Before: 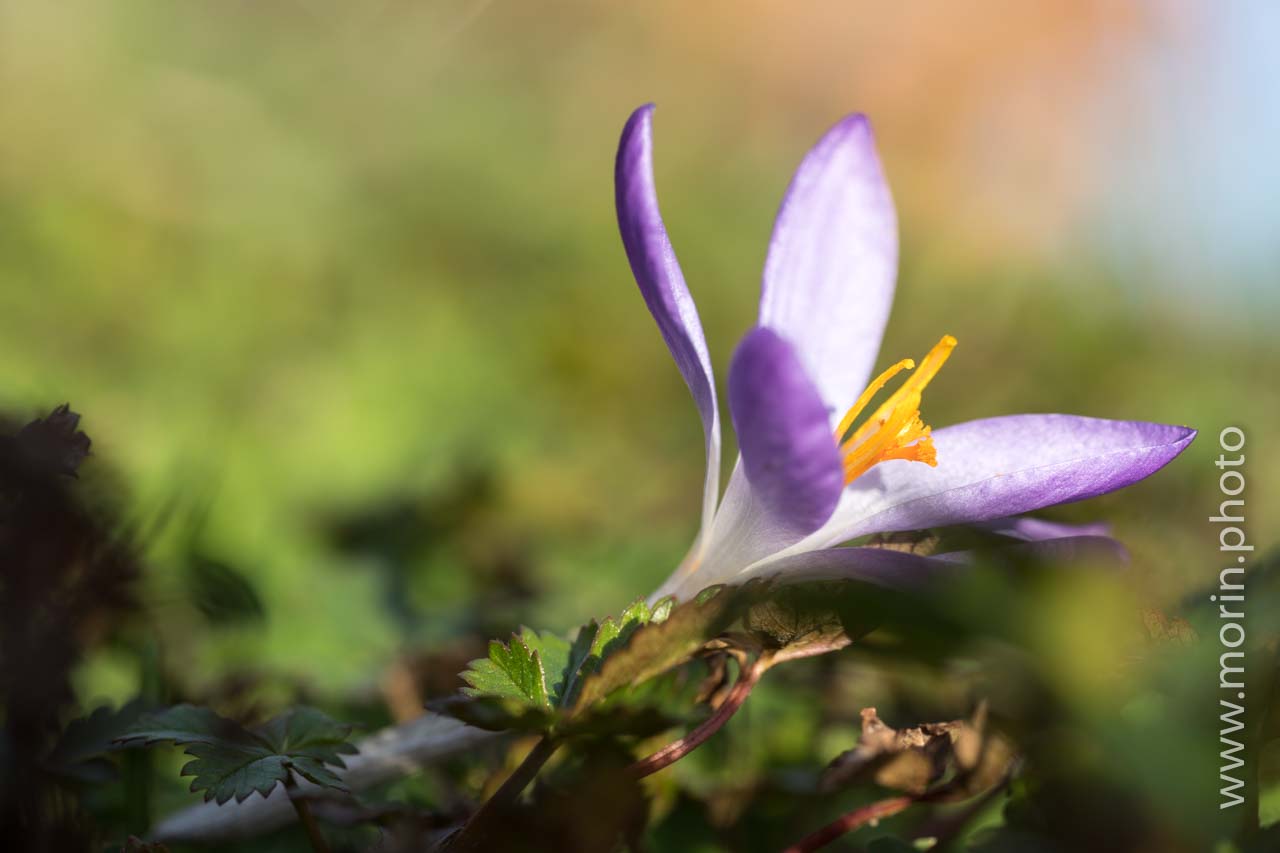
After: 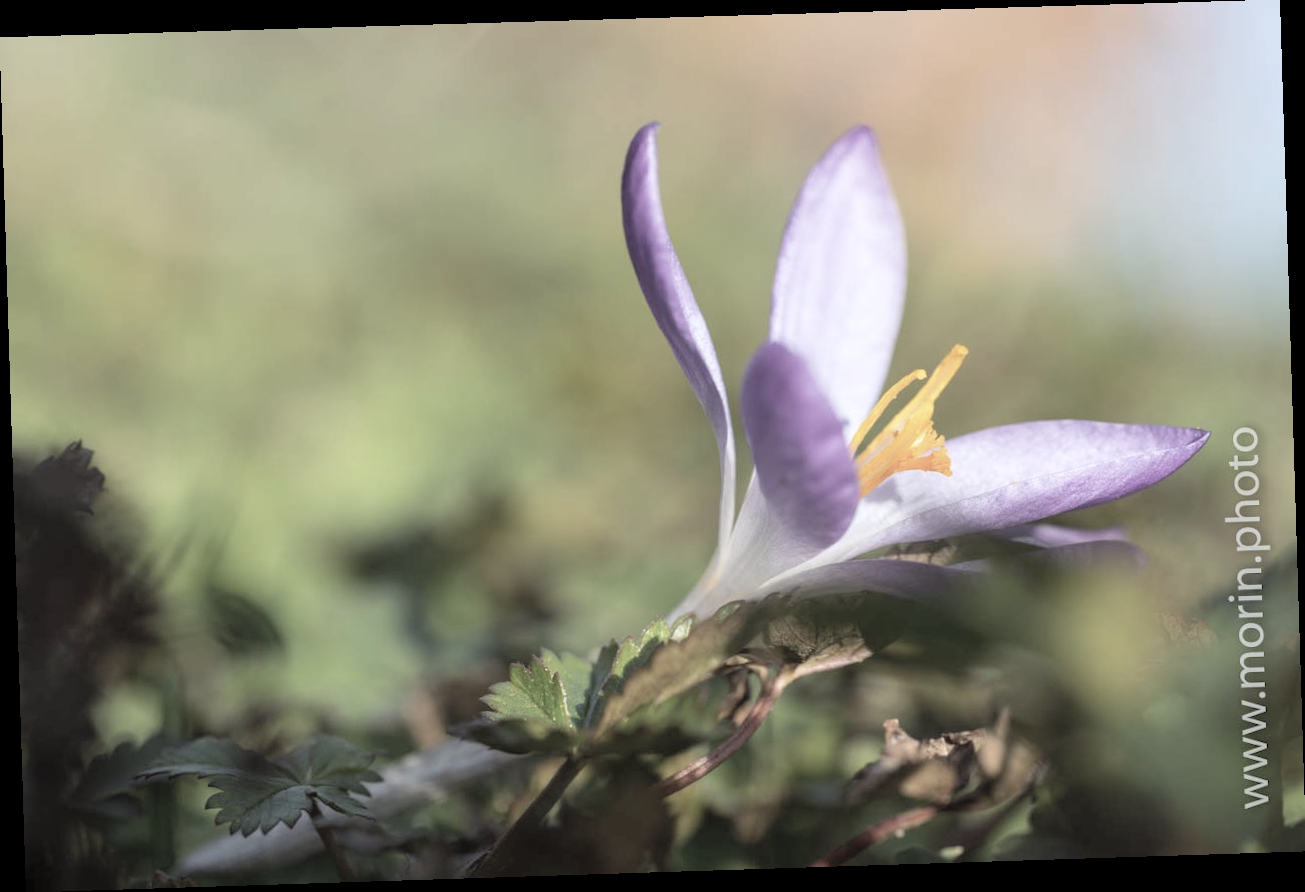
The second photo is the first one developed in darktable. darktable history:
contrast brightness saturation: brightness 0.18, saturation -0.5
white balance: red 0.976, blue 1.04
rotate and perspective: rotation -1.77°, lens shift (horizontal) 0.004, automatic cropping off
